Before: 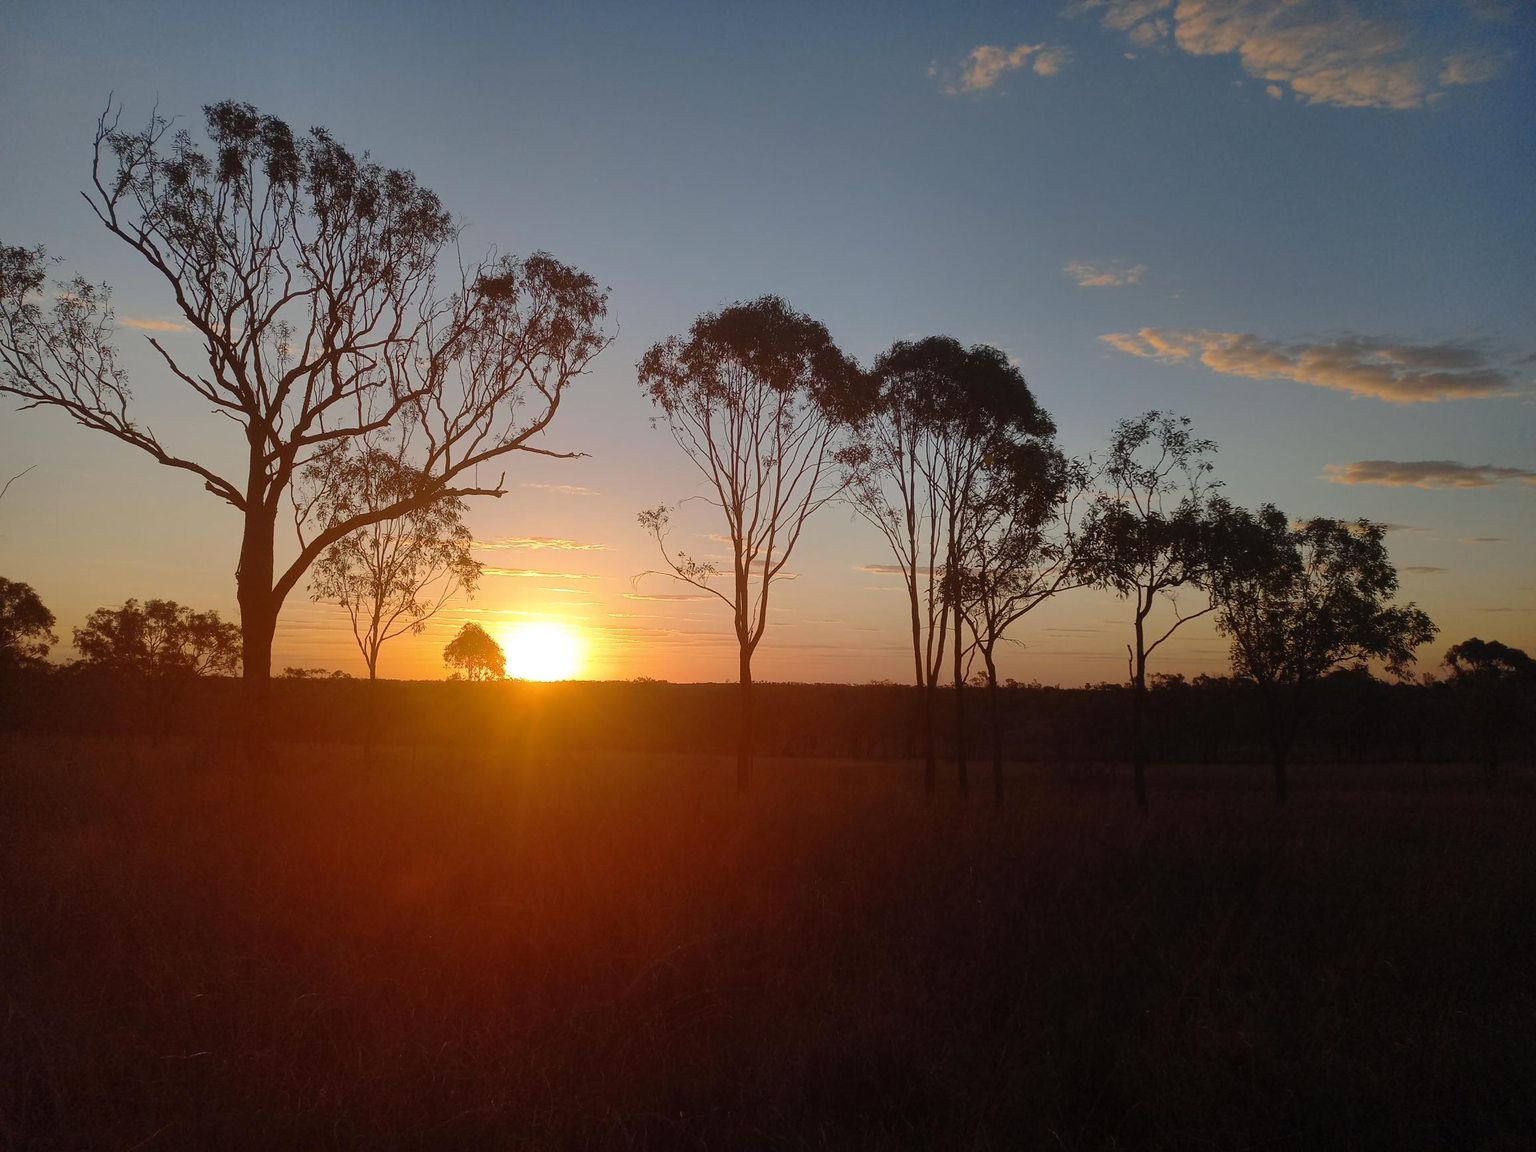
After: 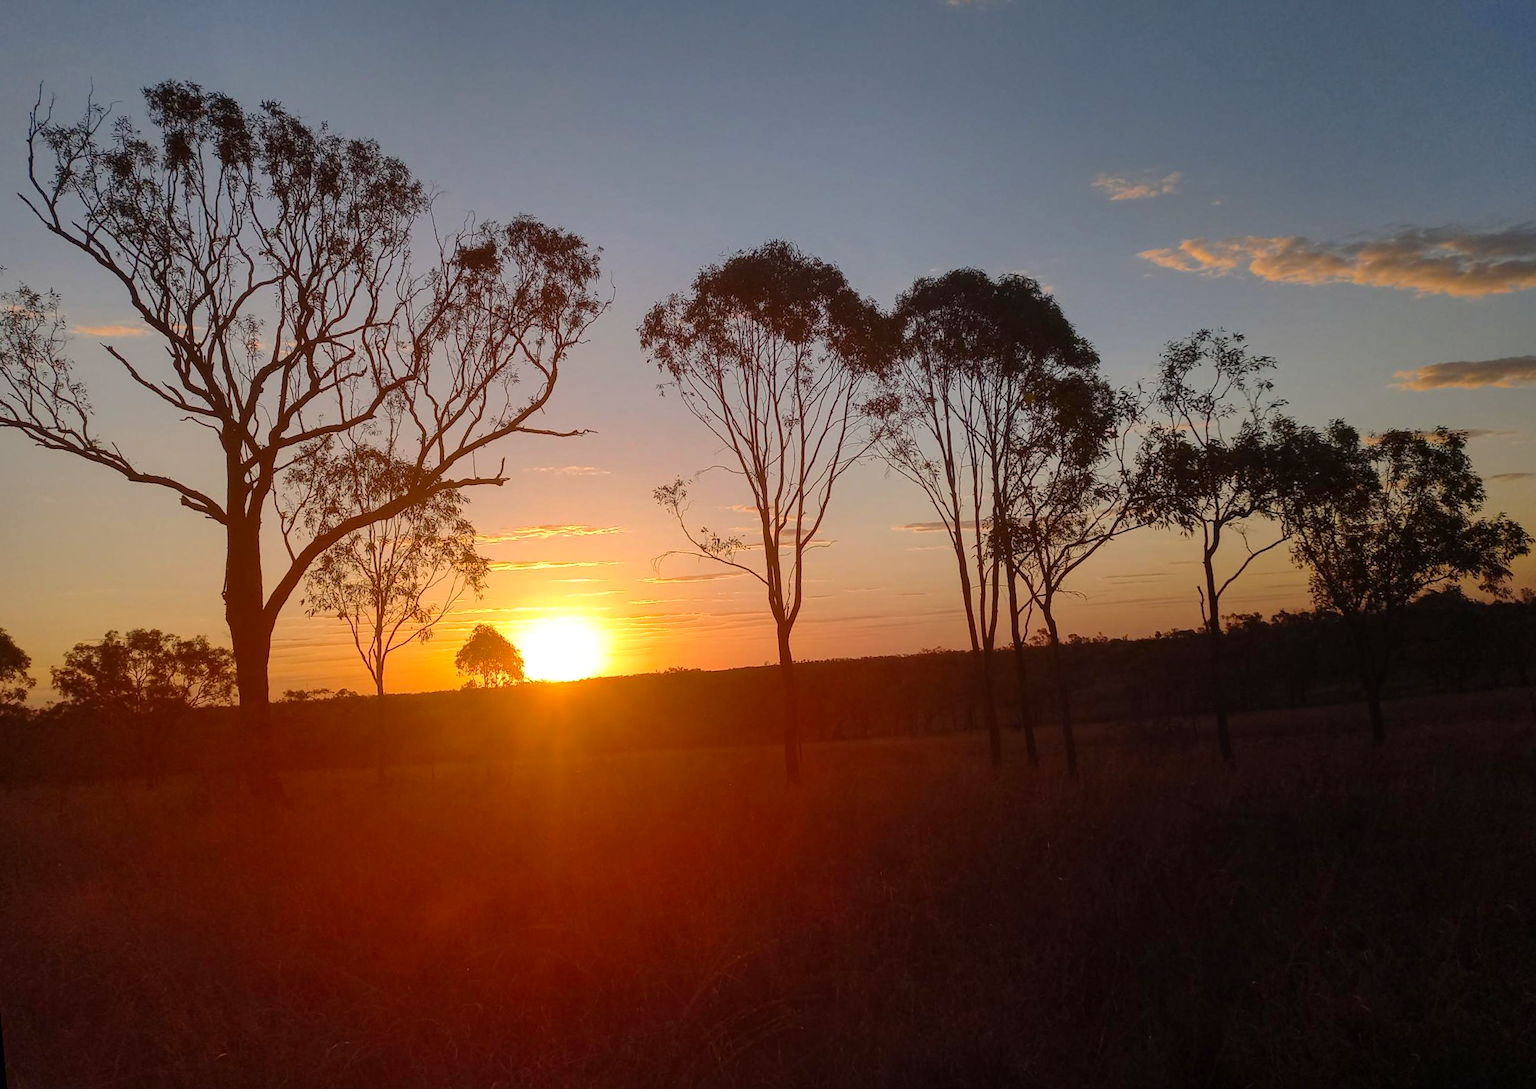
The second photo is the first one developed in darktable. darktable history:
crop: right 4.126%, bottom 0.031%
local contrast: on, module defaults
rotate and perspective: rotation -5°, crop left 0.05, crop right 0.952, crop top 0.11, crop bottom 0.89
color correction: highlights a* 3.22, highlights b* 1.93, saturation 1.19
